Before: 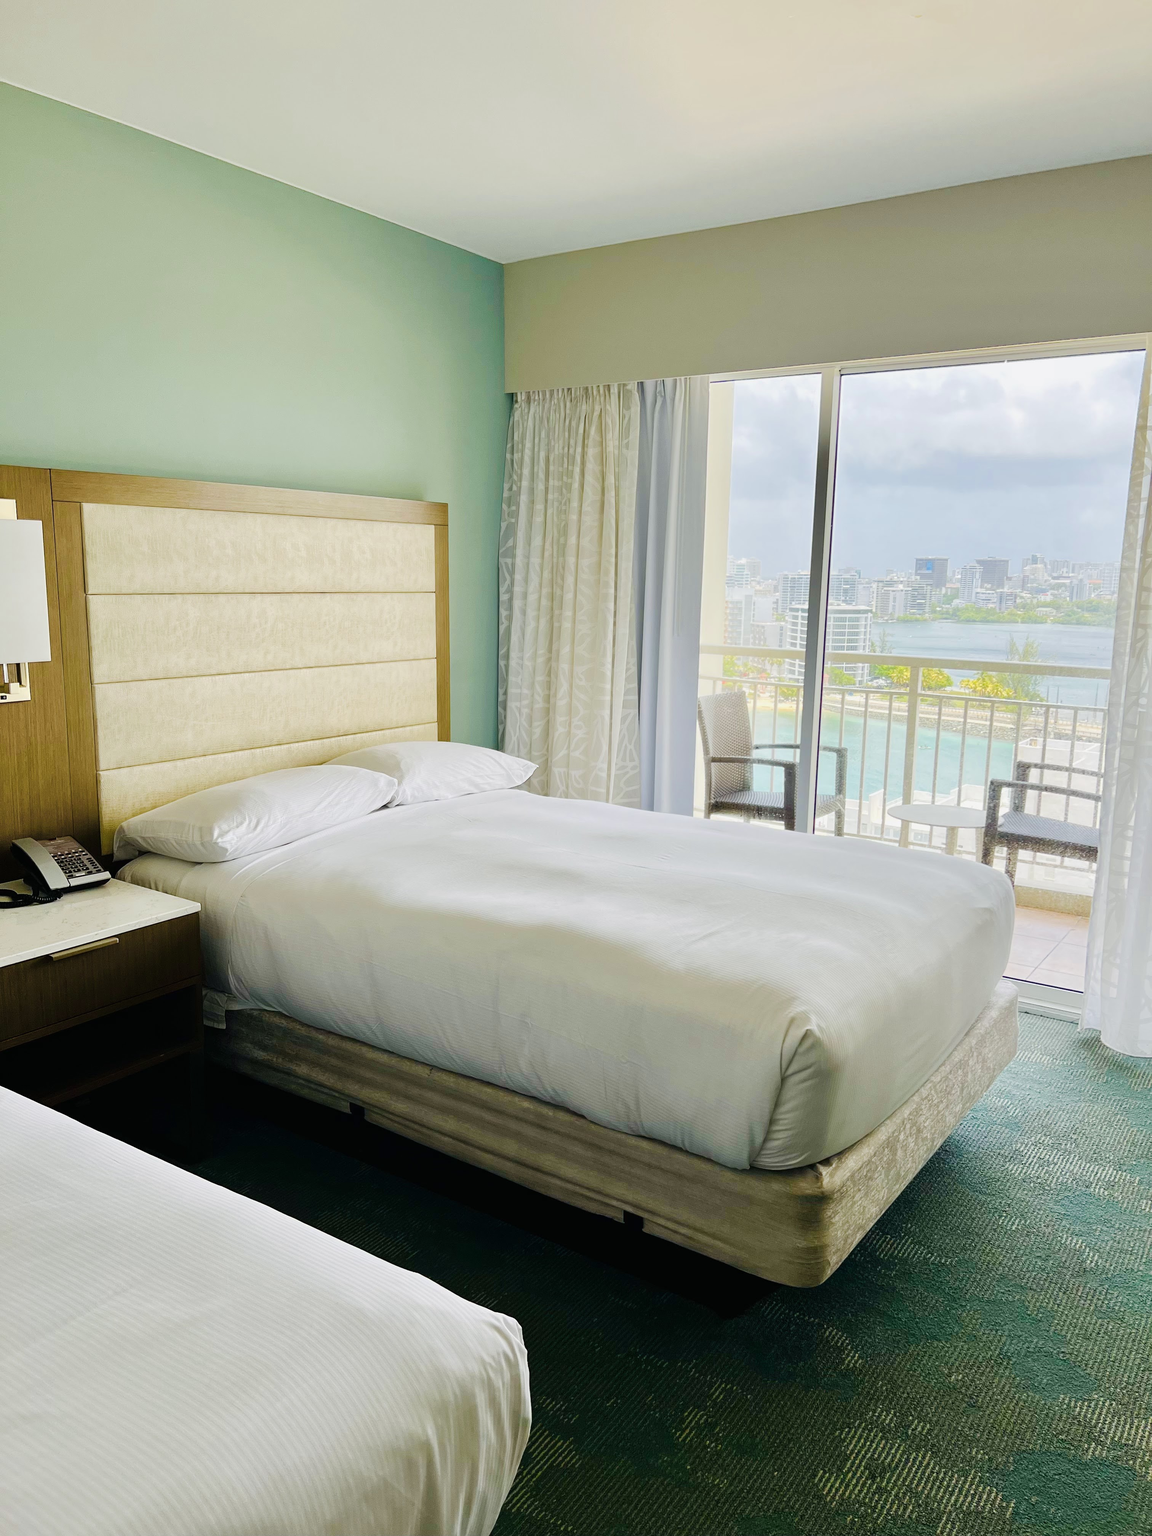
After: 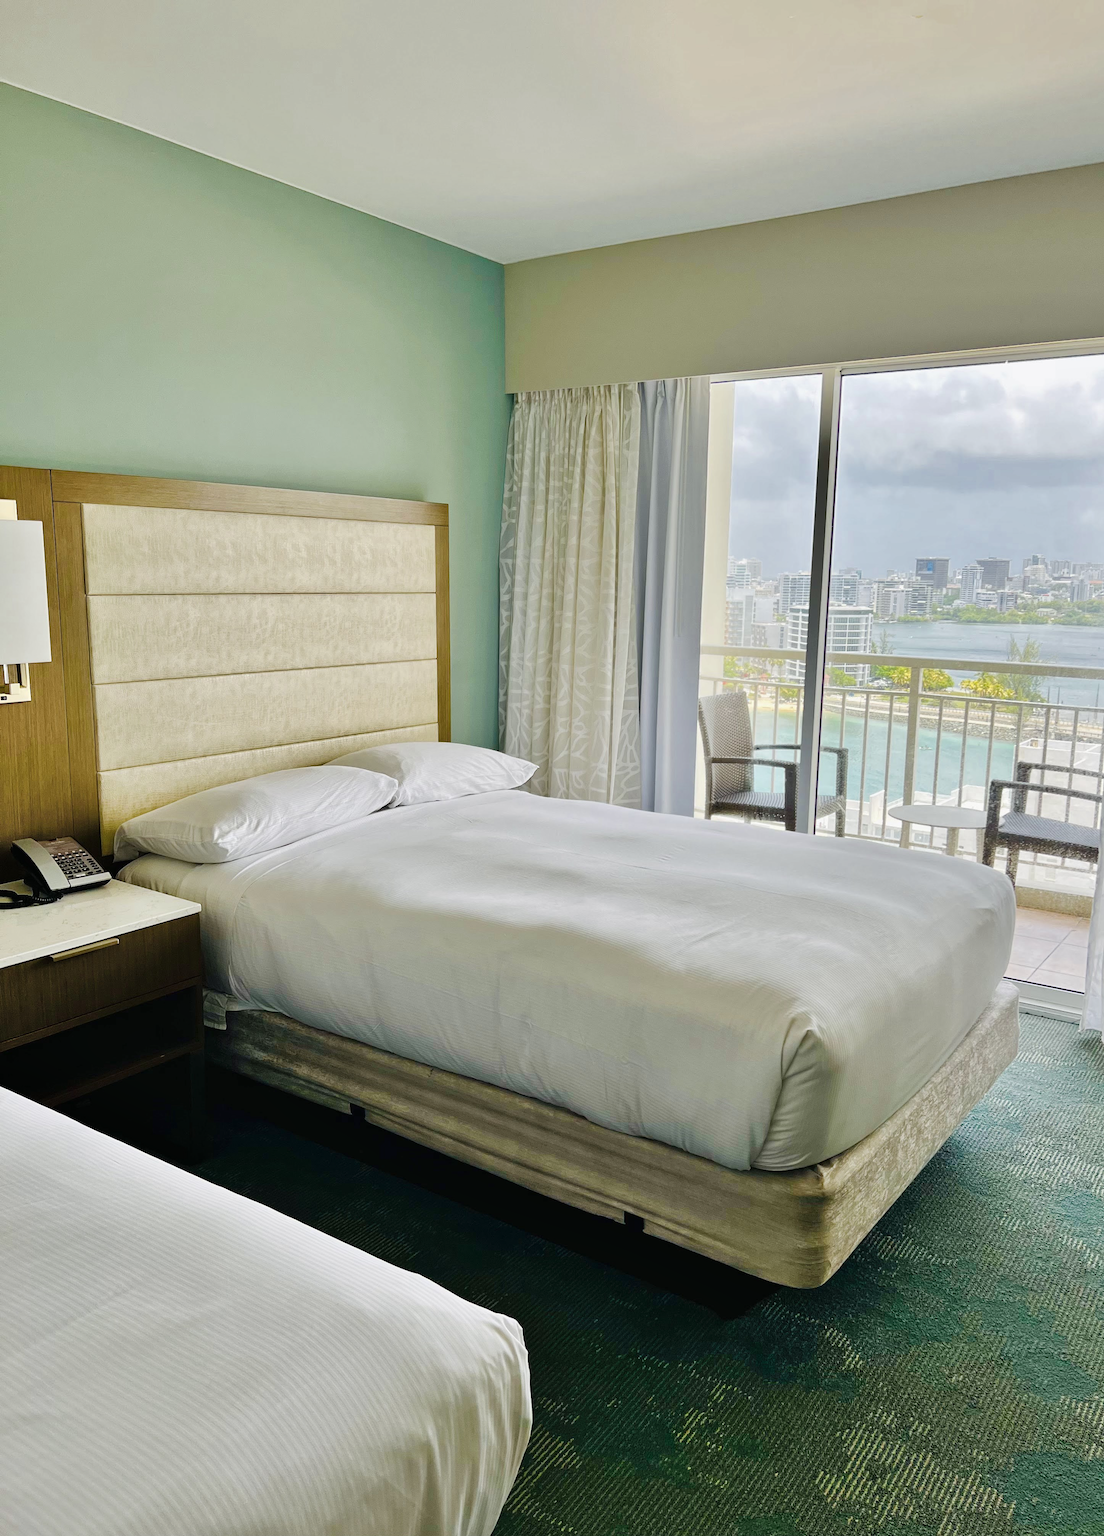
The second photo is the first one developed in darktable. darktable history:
crop: right 4.126%, bottom 0.031%
exposure: exposure 0.078 EV, compensate highlight preservation false
shadows and highlights: highlights color adjustment 0%, soften with gaussian
